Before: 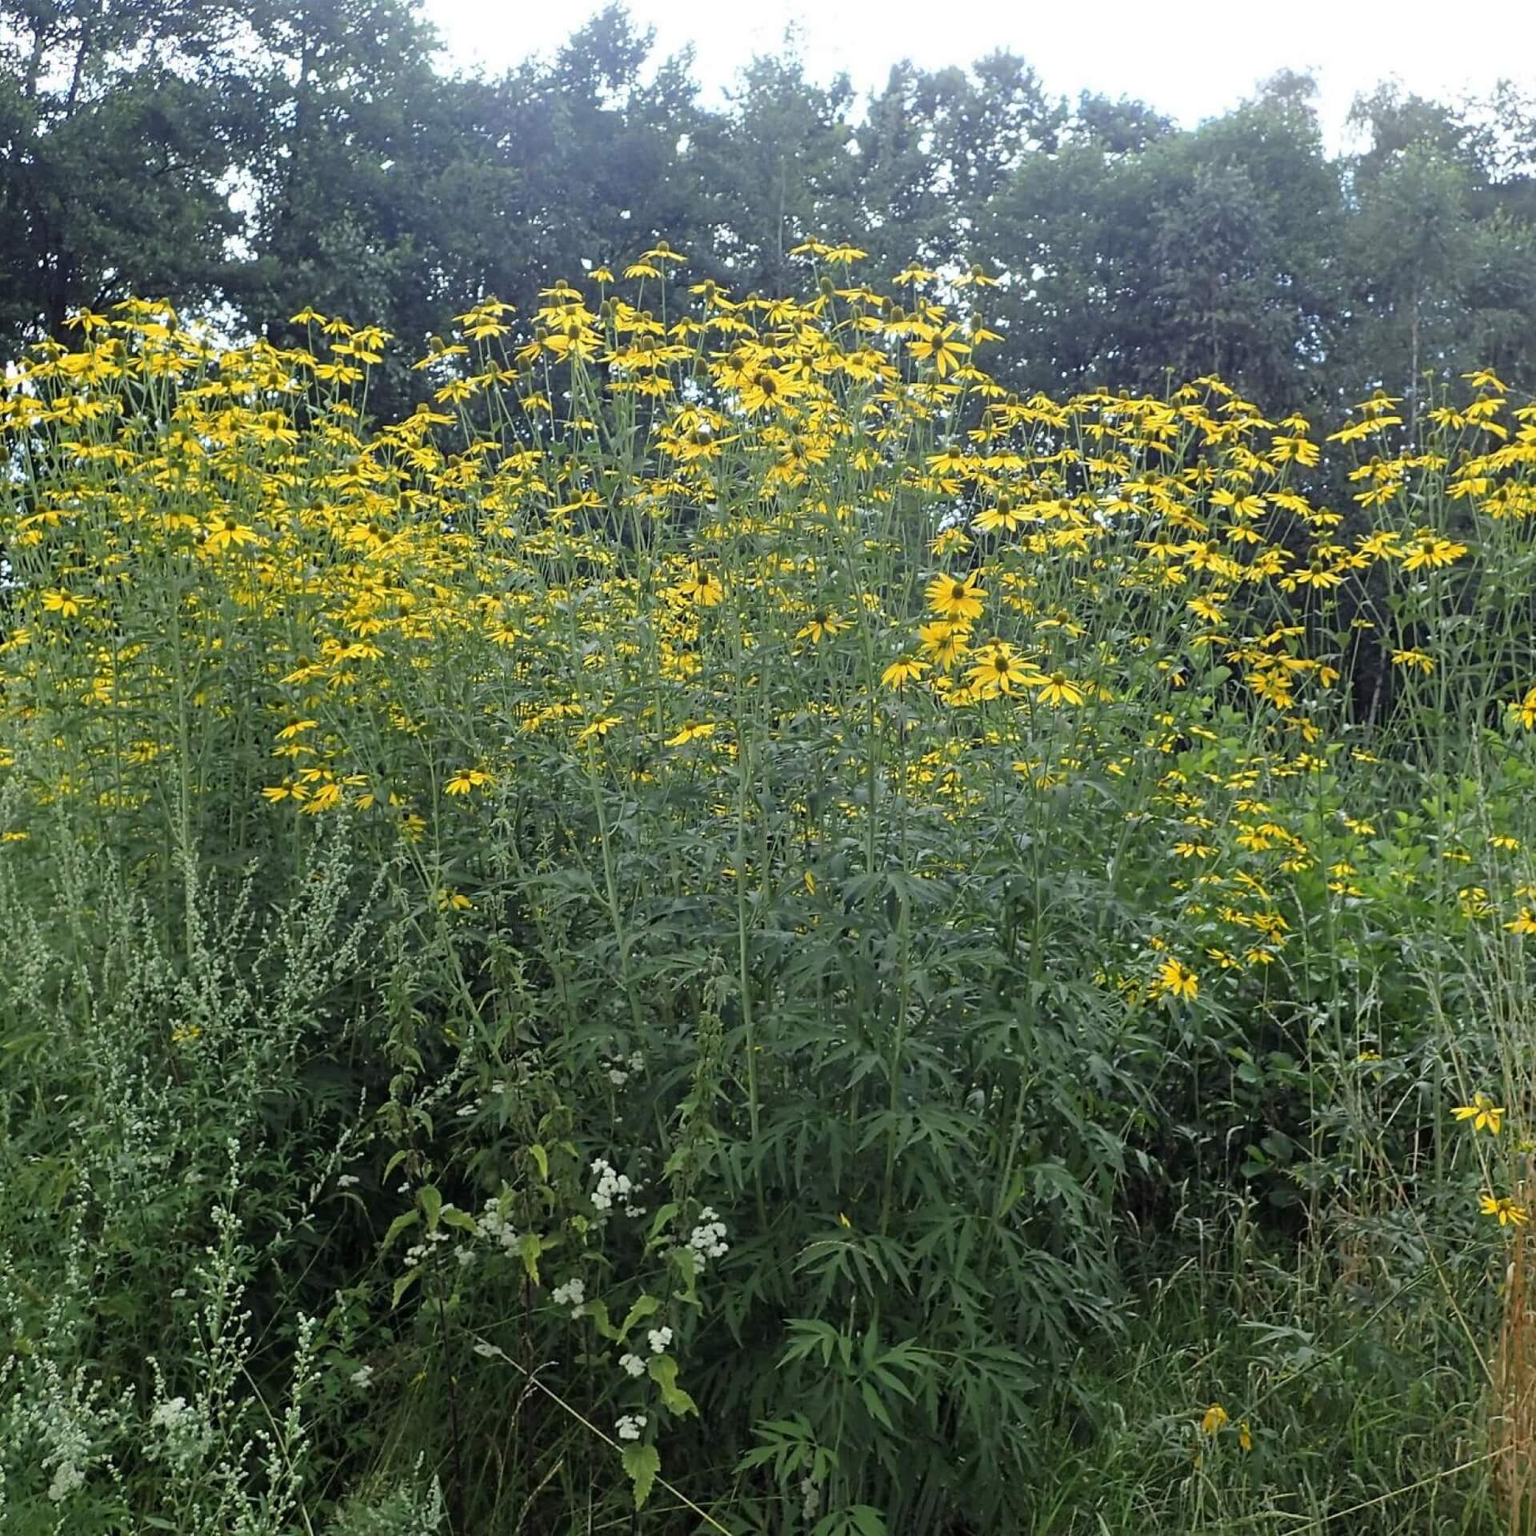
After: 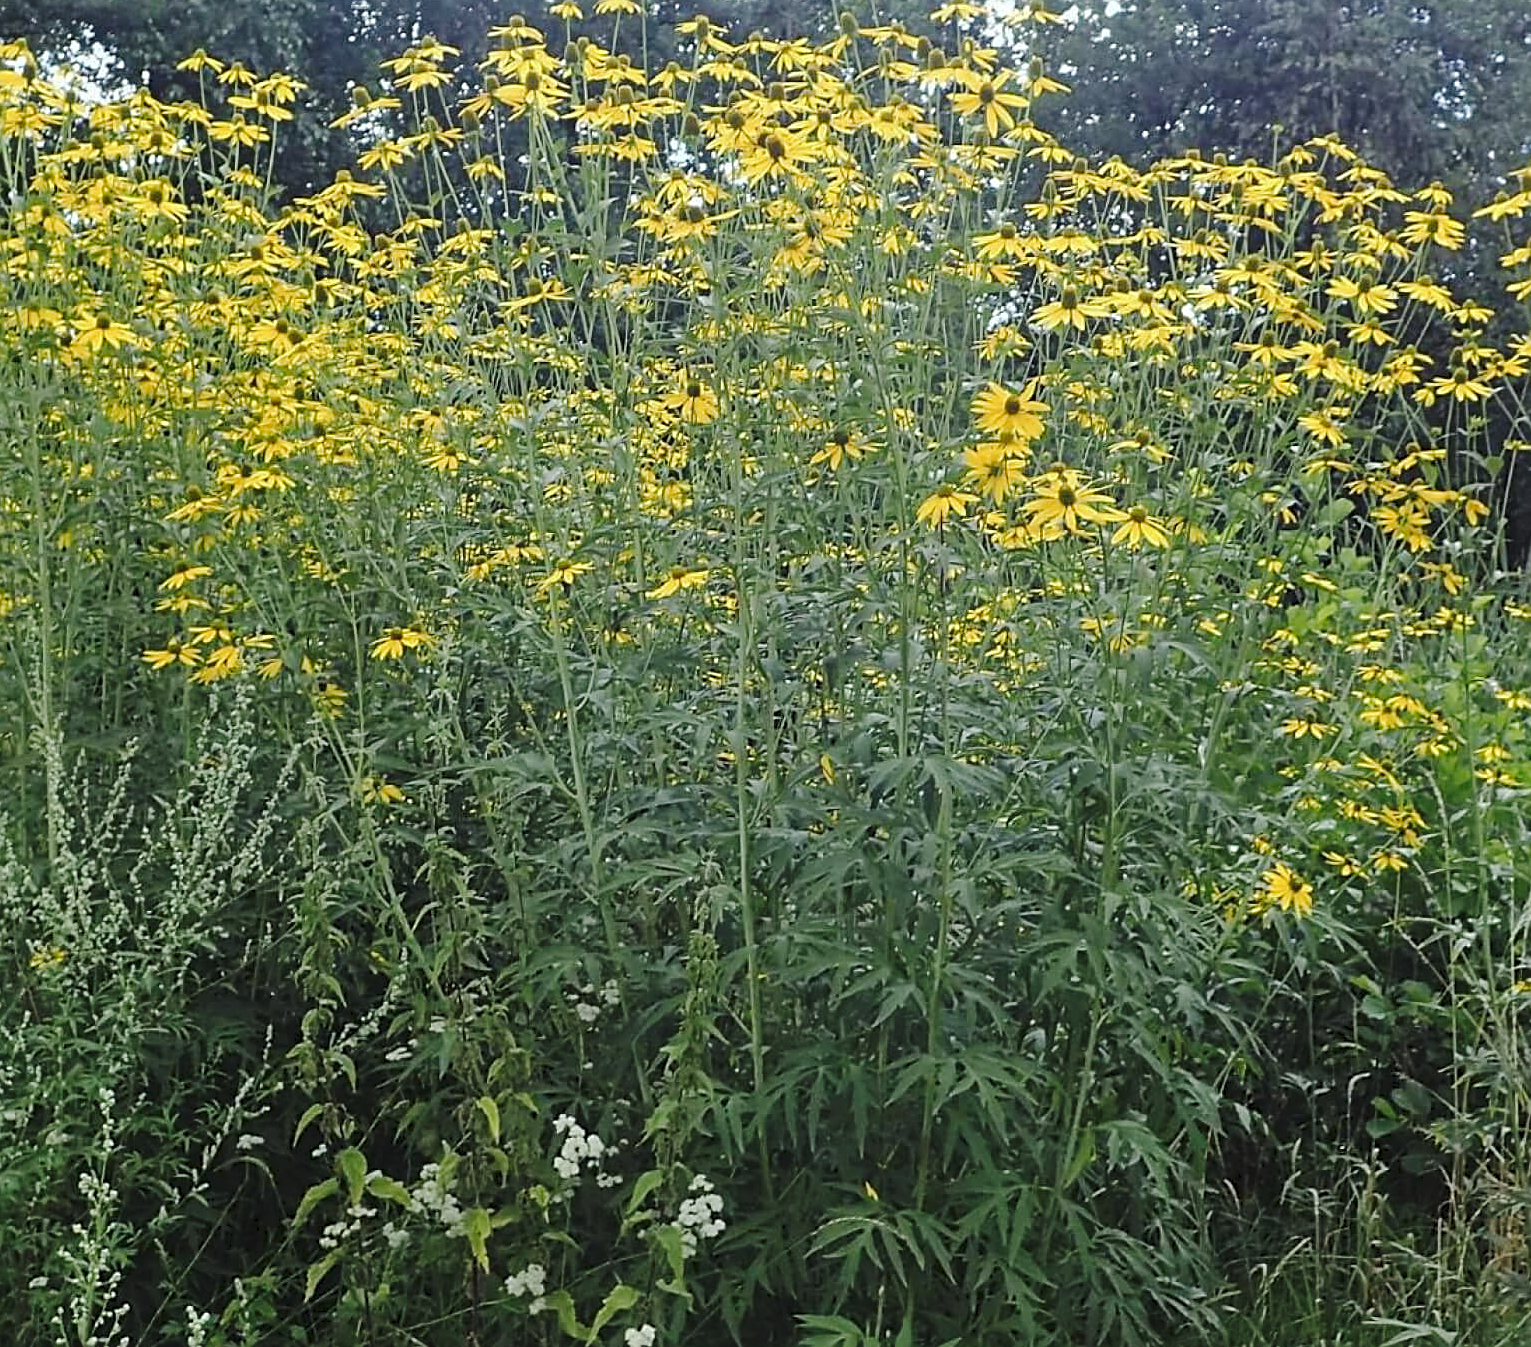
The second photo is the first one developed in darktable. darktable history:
crop: left 9.659%, top 17.439%, right 10.562%, bottom 12.362%
tone curve: curves: ch0 [(0, 0) (0.003, 0.054) (0.011, 0.058) (0.025, 0.069) (0.044, 0.087) (0.069, 0.1) (0.1, 0.123) (0.136, 0.152) (0.177, 0.183) (0.224, 0.234) (0.277, 0.291) (0.335, 0.367) (0.399, 0.441) (0.468, 0.524) (0.543, 0.6) (0.623, 0.673) (0.709, 0.744) (0.801, 0.812) (0.898, 0.89) (1, 1)], preserve colors none
sharpen: on, module defaults
